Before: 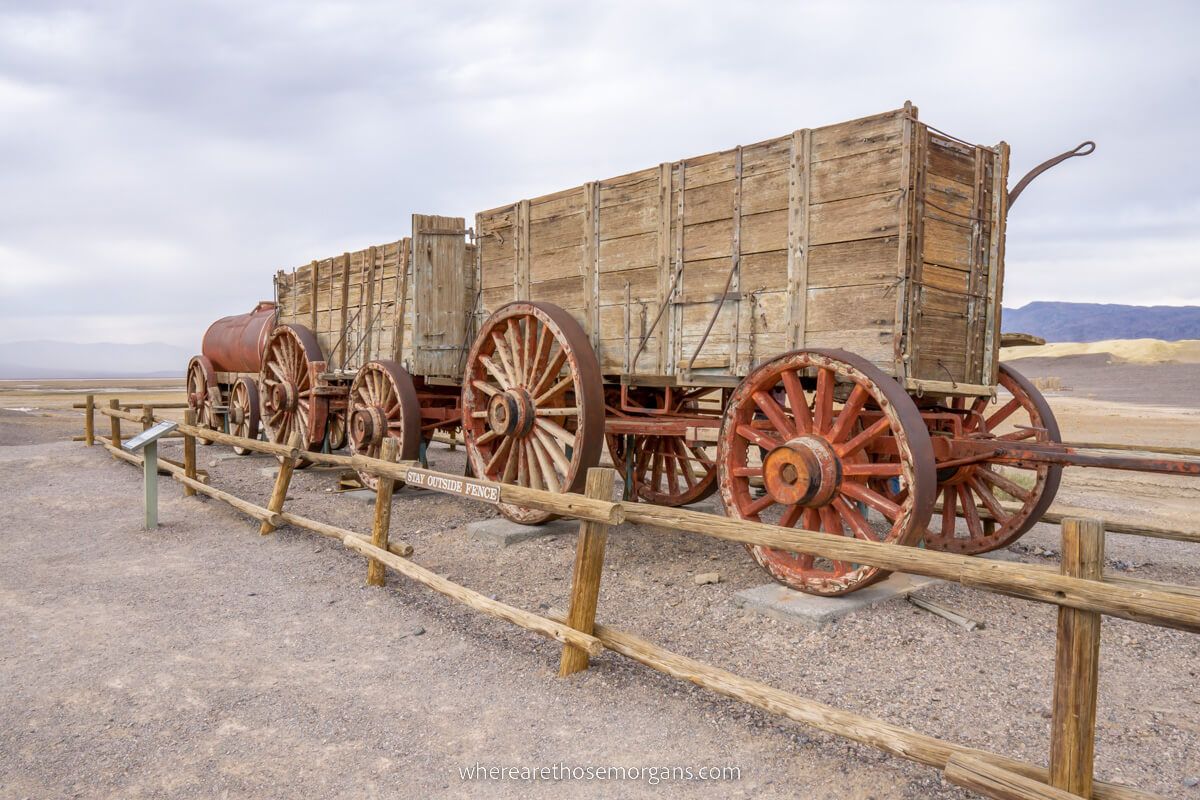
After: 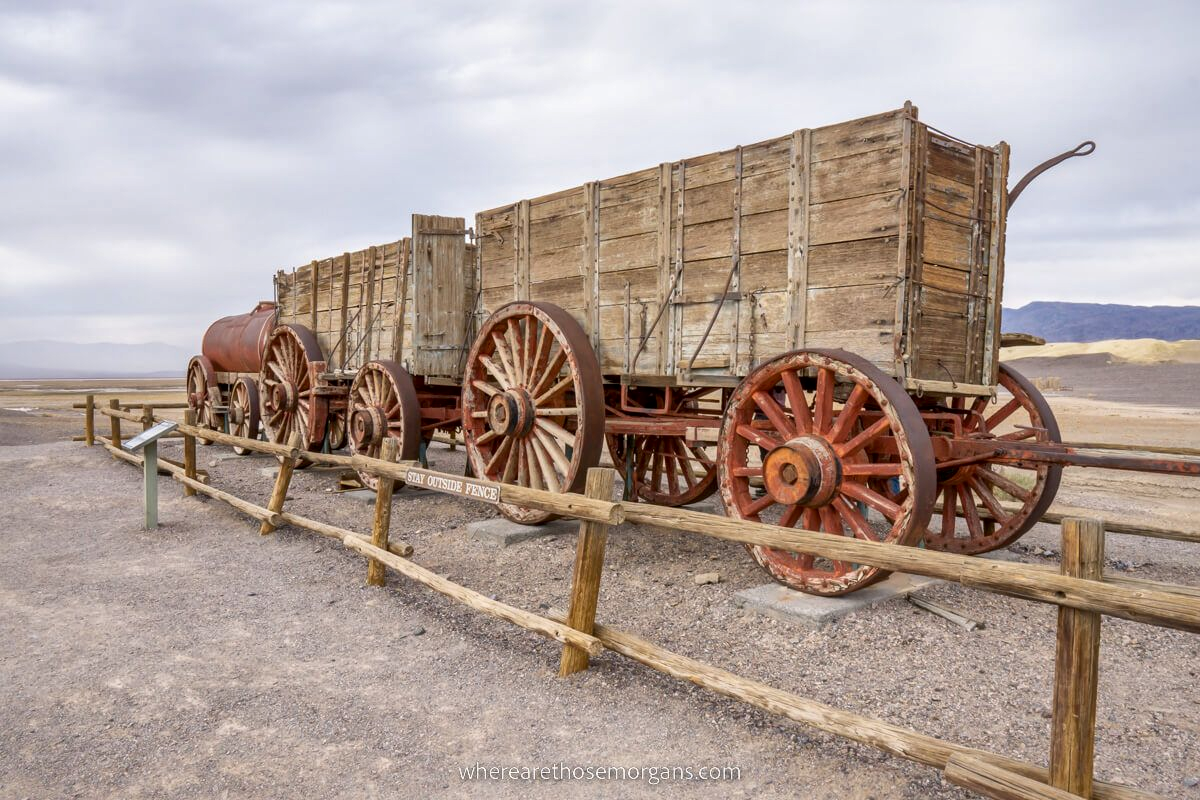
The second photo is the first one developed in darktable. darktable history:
exposure: exposure -0.116 EV, compensate exposure bias true, compensate highlight preservation false
local contrast: mode bilateral grid, contrast 20, coarseness 50, detail 140%, midtone range 0.2
